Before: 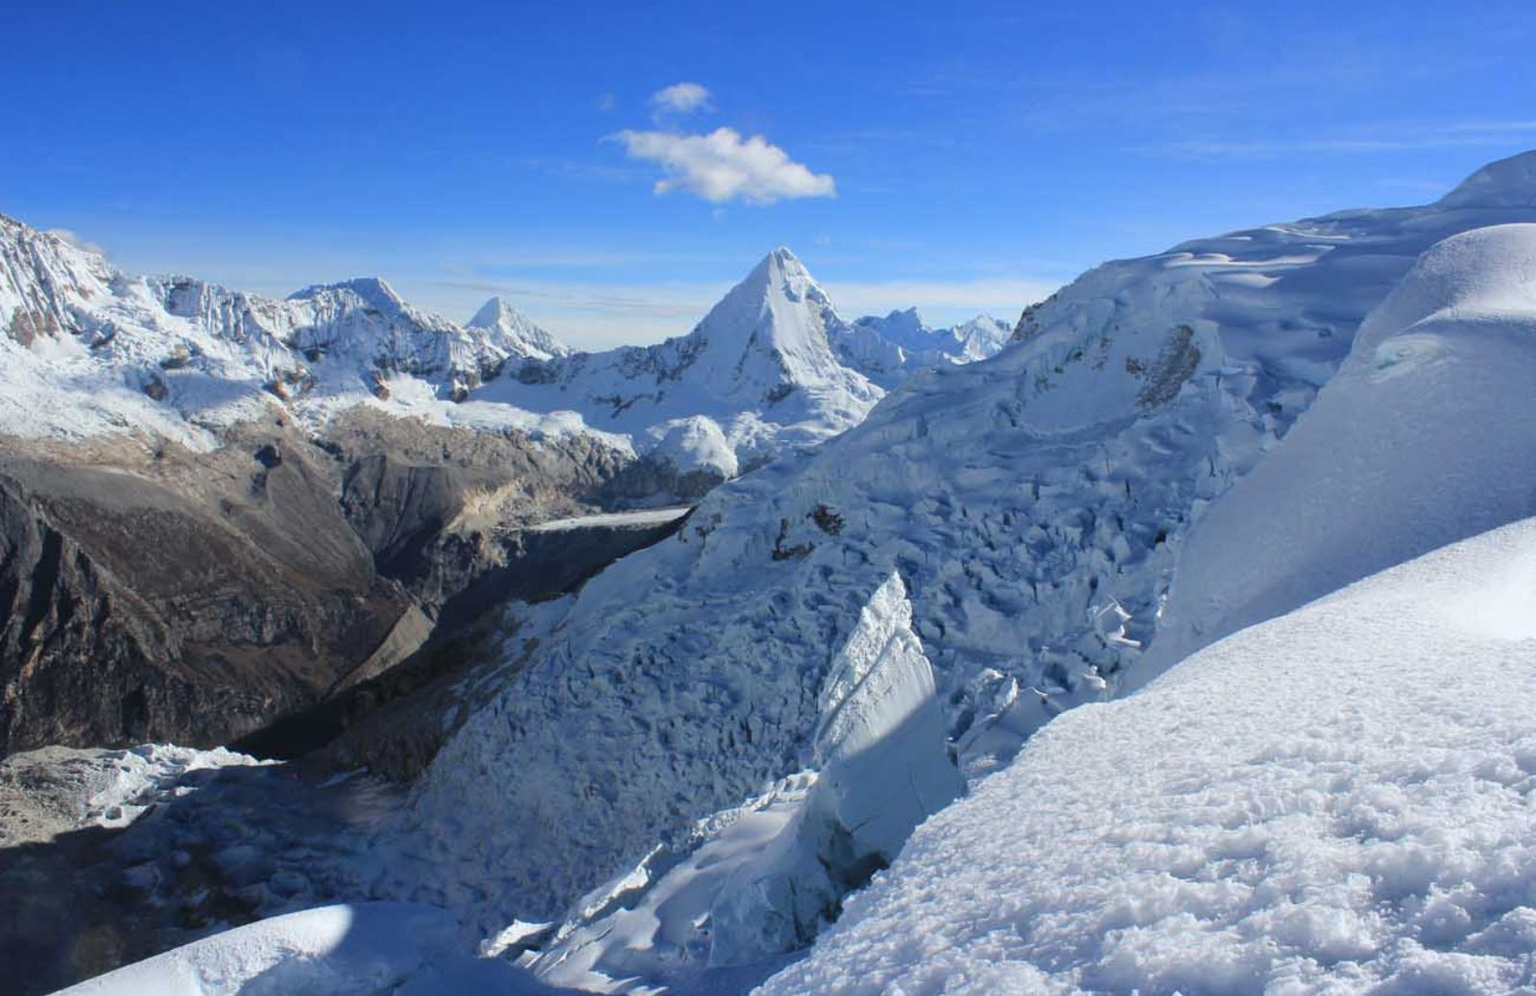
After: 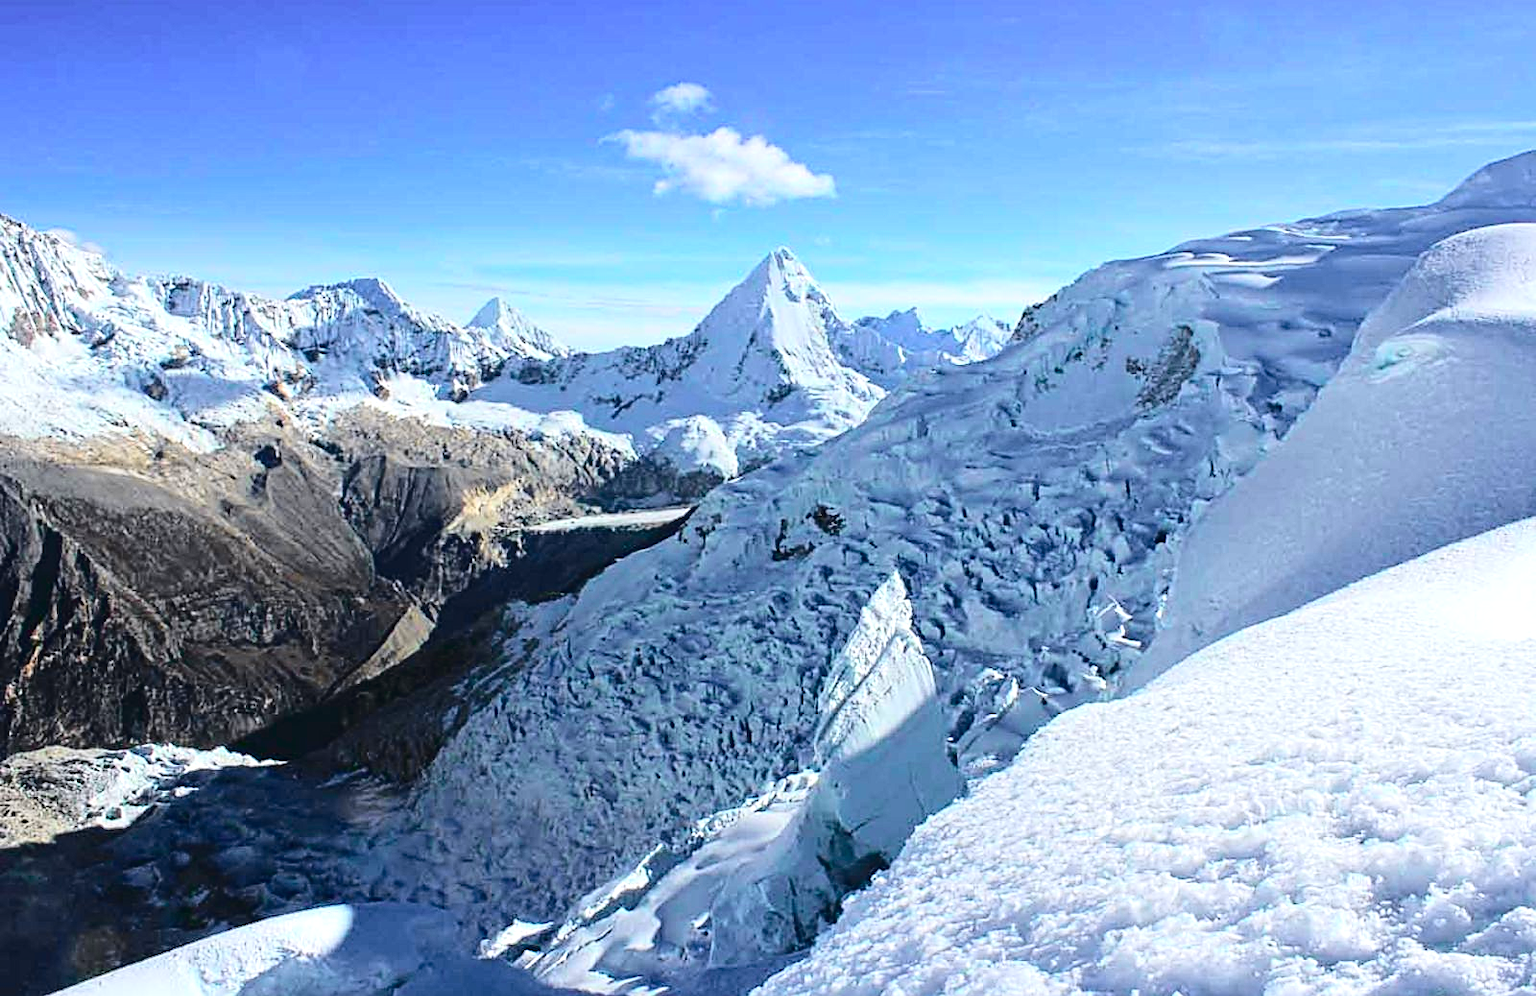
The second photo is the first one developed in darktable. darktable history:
sharpen: radius 1.812, amount 0.406, threshold 1.327
exposure: black level correction 0, exposure 0.498 EV, compensate exposure bias true, compensate highlight preservation false
tone curve: curves: ch0 [(0, 0.023) (0.132, 0.075) (0.256, 0.2) (0.454, 0.495) (0.708, 0.78) (0.844, 0.896) (1, 0.98)]; ch1 [(0, 0) (0.37, 0.308) (0.478, 0.46) (0.499, 0.5) (0.513, 0.508) (0.526, 0.533) (0.59, 0.612) (0.764, 0.804) (1, 1)]; ch2 [(0, 0) (0.312, 0.313) (0.461, 0.454) (0.48, 0.477) (0.503, 0.5) (0.526, 0.54) (0.564, 0.595) (0.631, 0.676) (0.713, 0.767) (0.985, 0.966)], color space Lab, independent channels, preserve colors none
contrast equalizer: octaves 7, y [[0.5, 0.5, 0.5, 0.539, 0.64, 0.611], [0.5 ×6], [0.5 ×6], [0 ×6], [0 ×6]]
